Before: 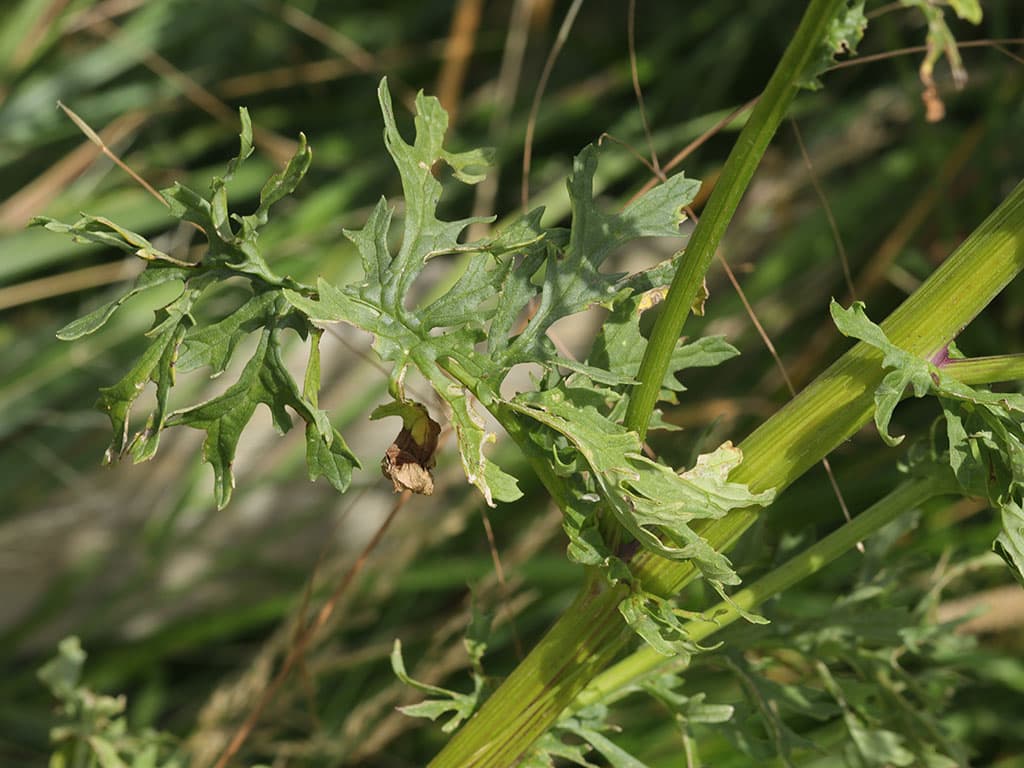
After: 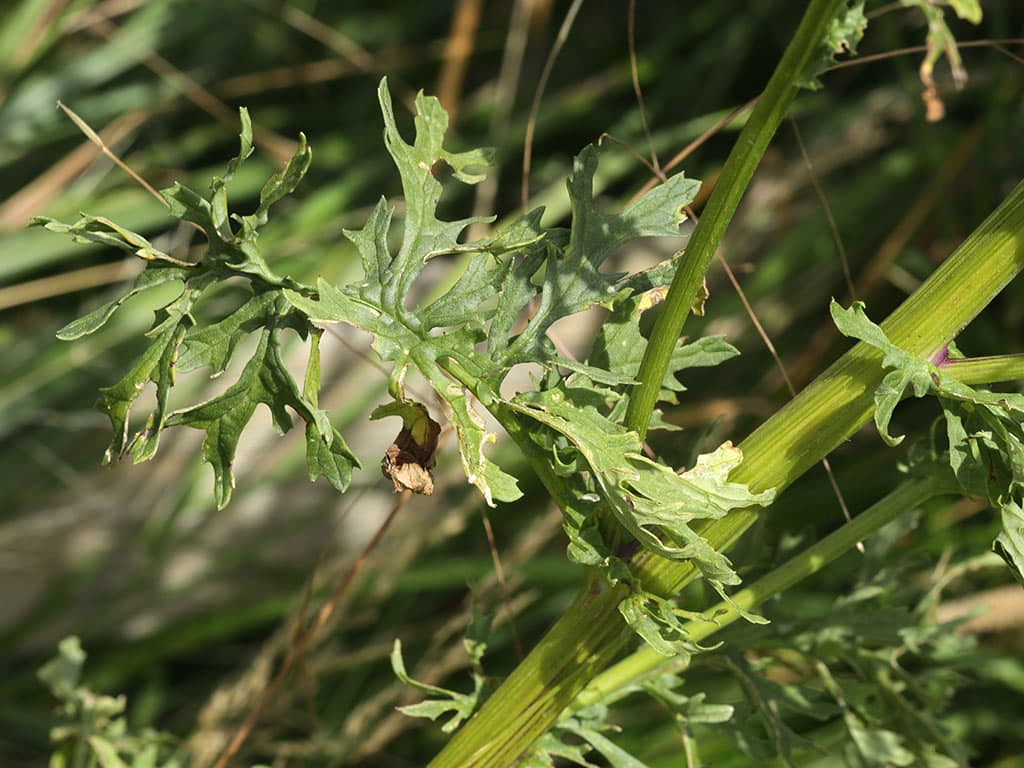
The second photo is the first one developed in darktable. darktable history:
shadows and highlights: radius 93.07, shadows -14.46, white point adjustment 0.23, highlights 31.48, compress 48.23%, highlights color adjustment 52.79%, soften with gaussian
tone equalizer: -8 EV -0.417 EV, -7 EV -0.389 EV, -6 EV -0.333 EV, -5 EV -0.222 EV, -3 EV 0.222 EV, -2 EV 0.333 EV, -1 EV 0.389 EV, +0 EV 0.417 EV, edges refinement/feathering 500, mask exposure compensation -1.57 EV, preserve details no
